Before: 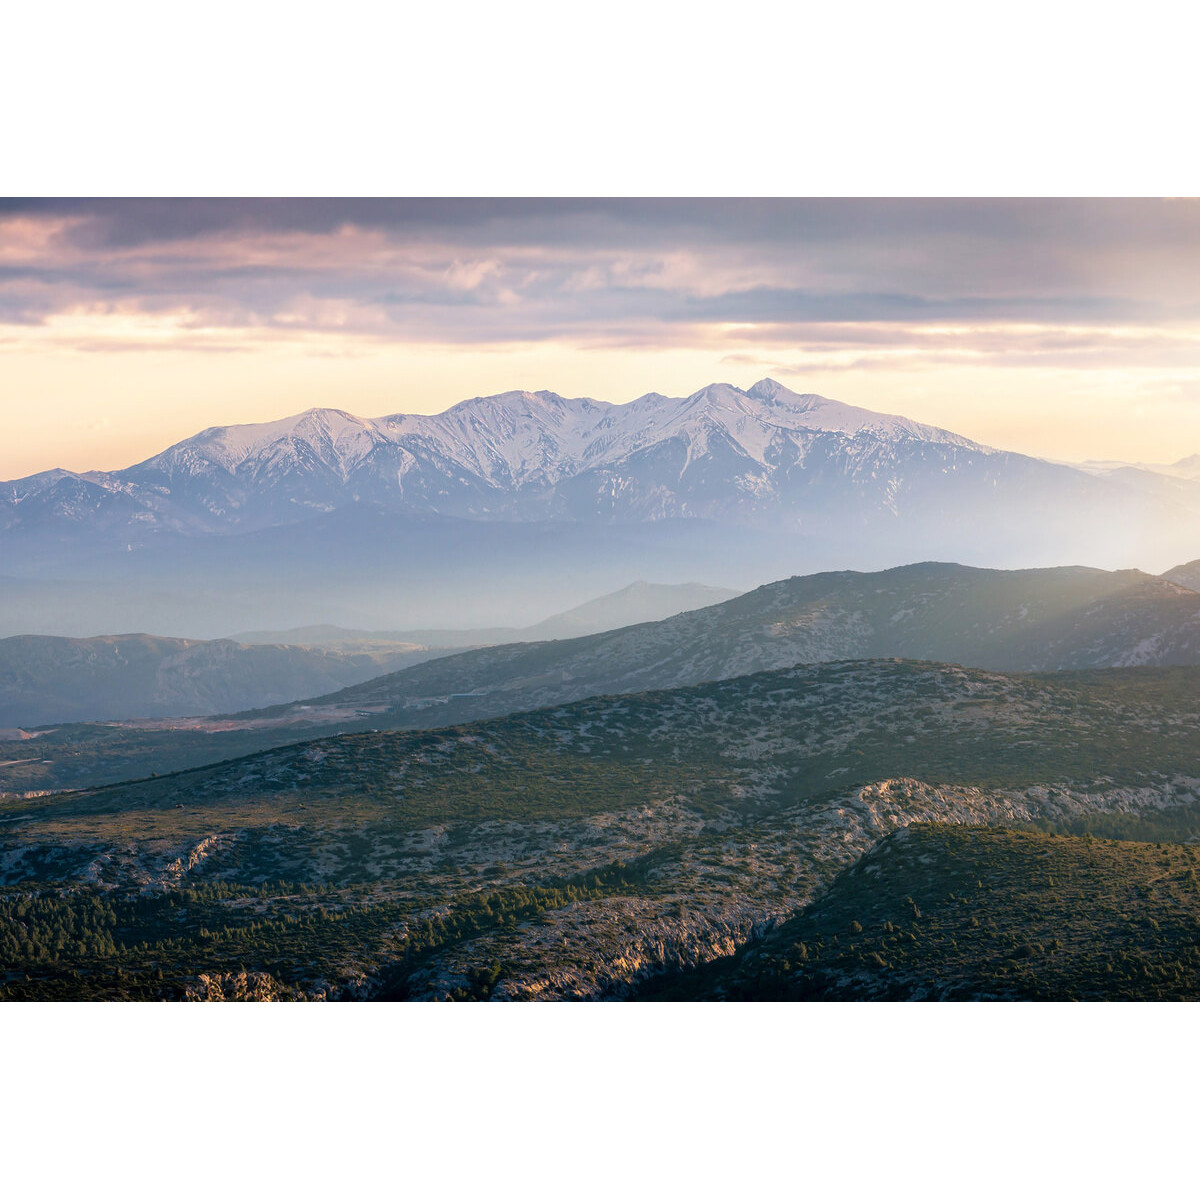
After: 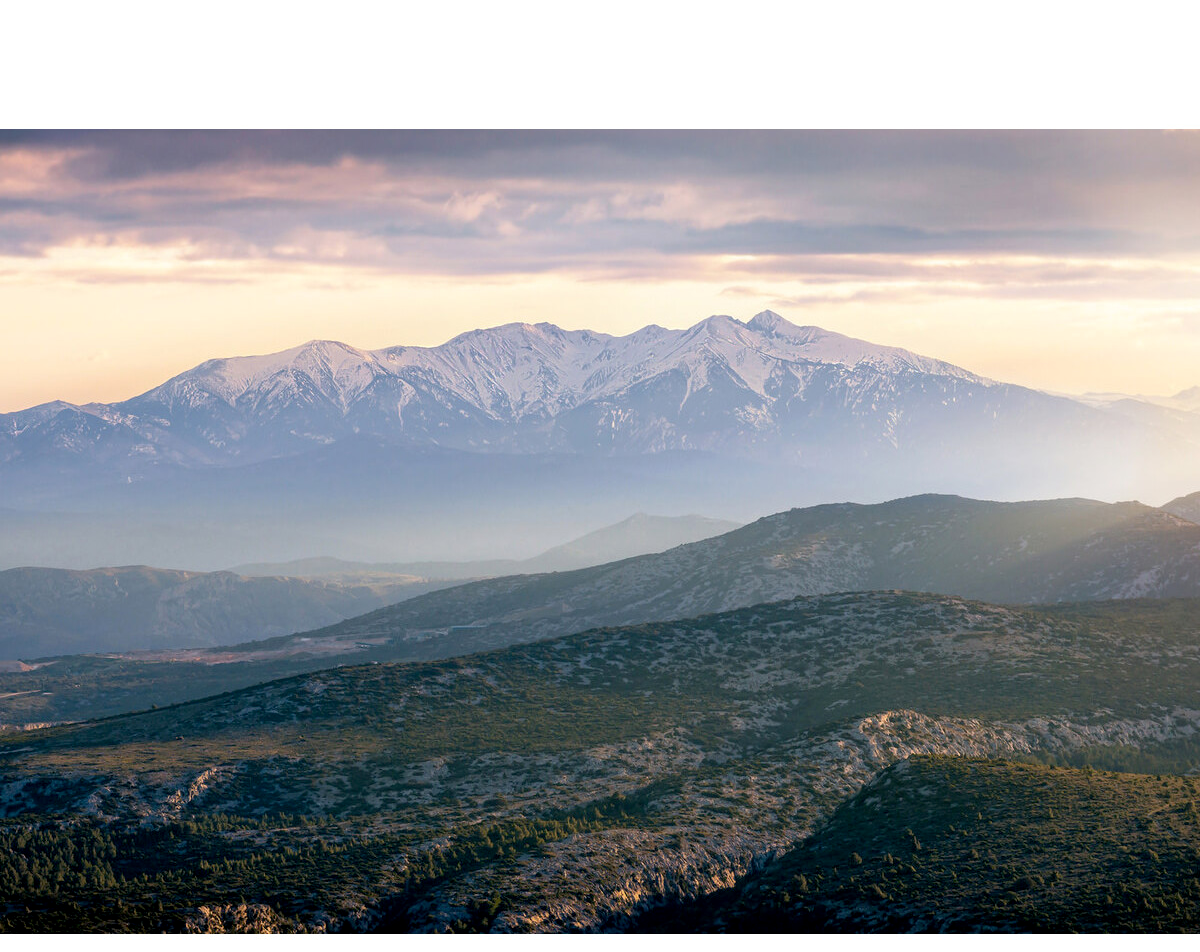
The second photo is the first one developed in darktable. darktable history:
crop and rotate: top 5.667%, bottom 14.937%
exposure: black level correction 0.005, exposure 0.014 EV, compensate highlight preservation false
